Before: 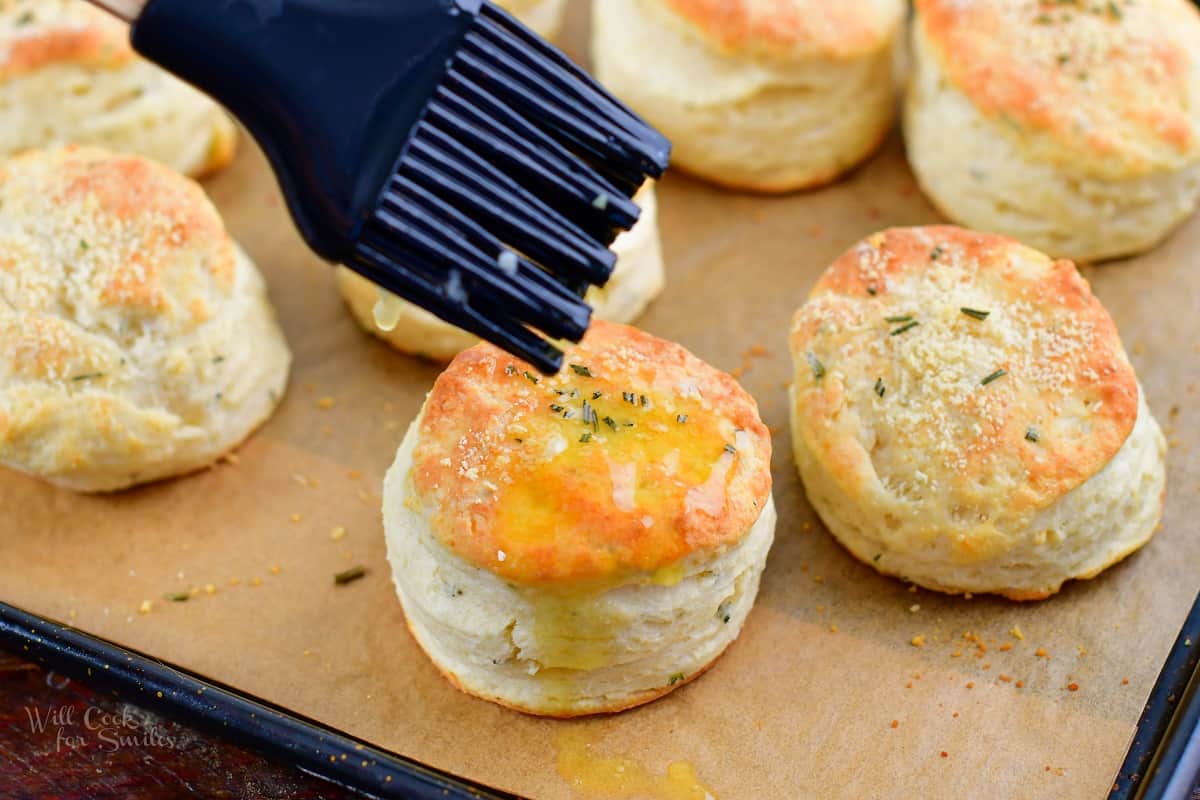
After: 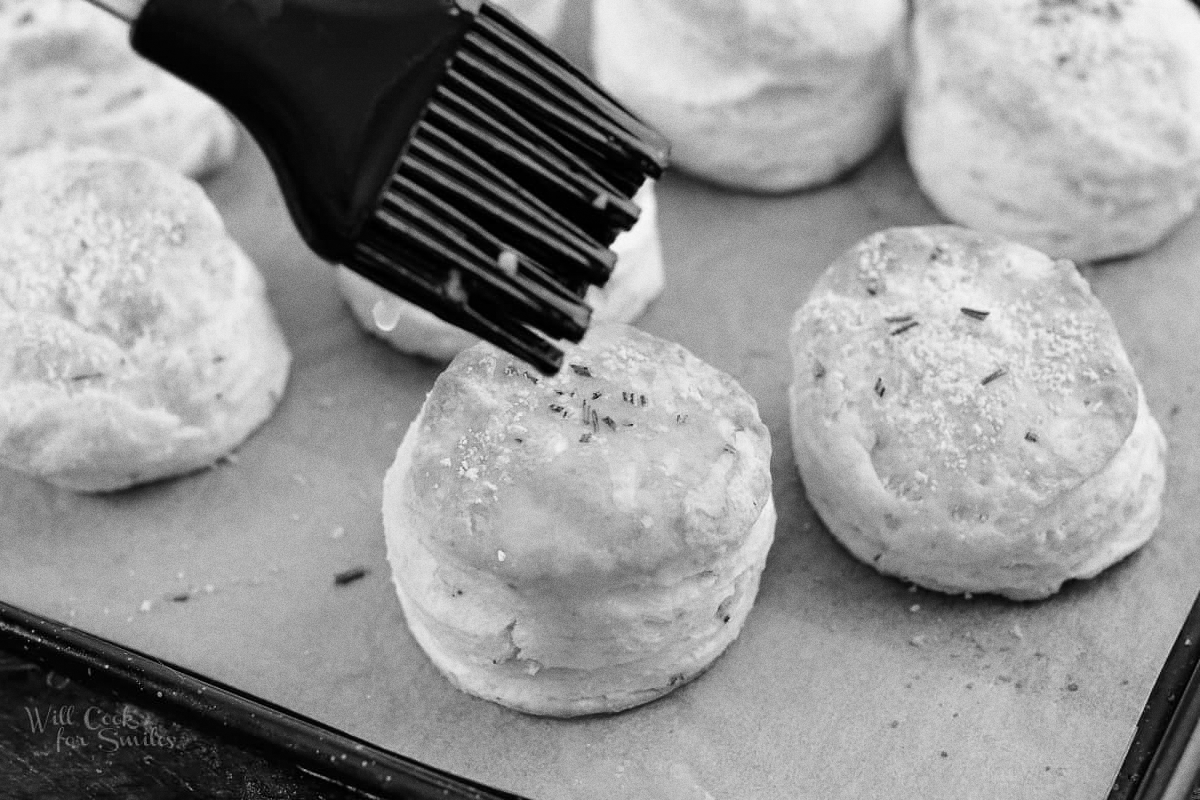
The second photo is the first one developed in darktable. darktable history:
grain: coarseness 0.47 ISO
monochrome: a 32, b 64, size 2.3
shadows and highlights: shadows -30, highlights 30
